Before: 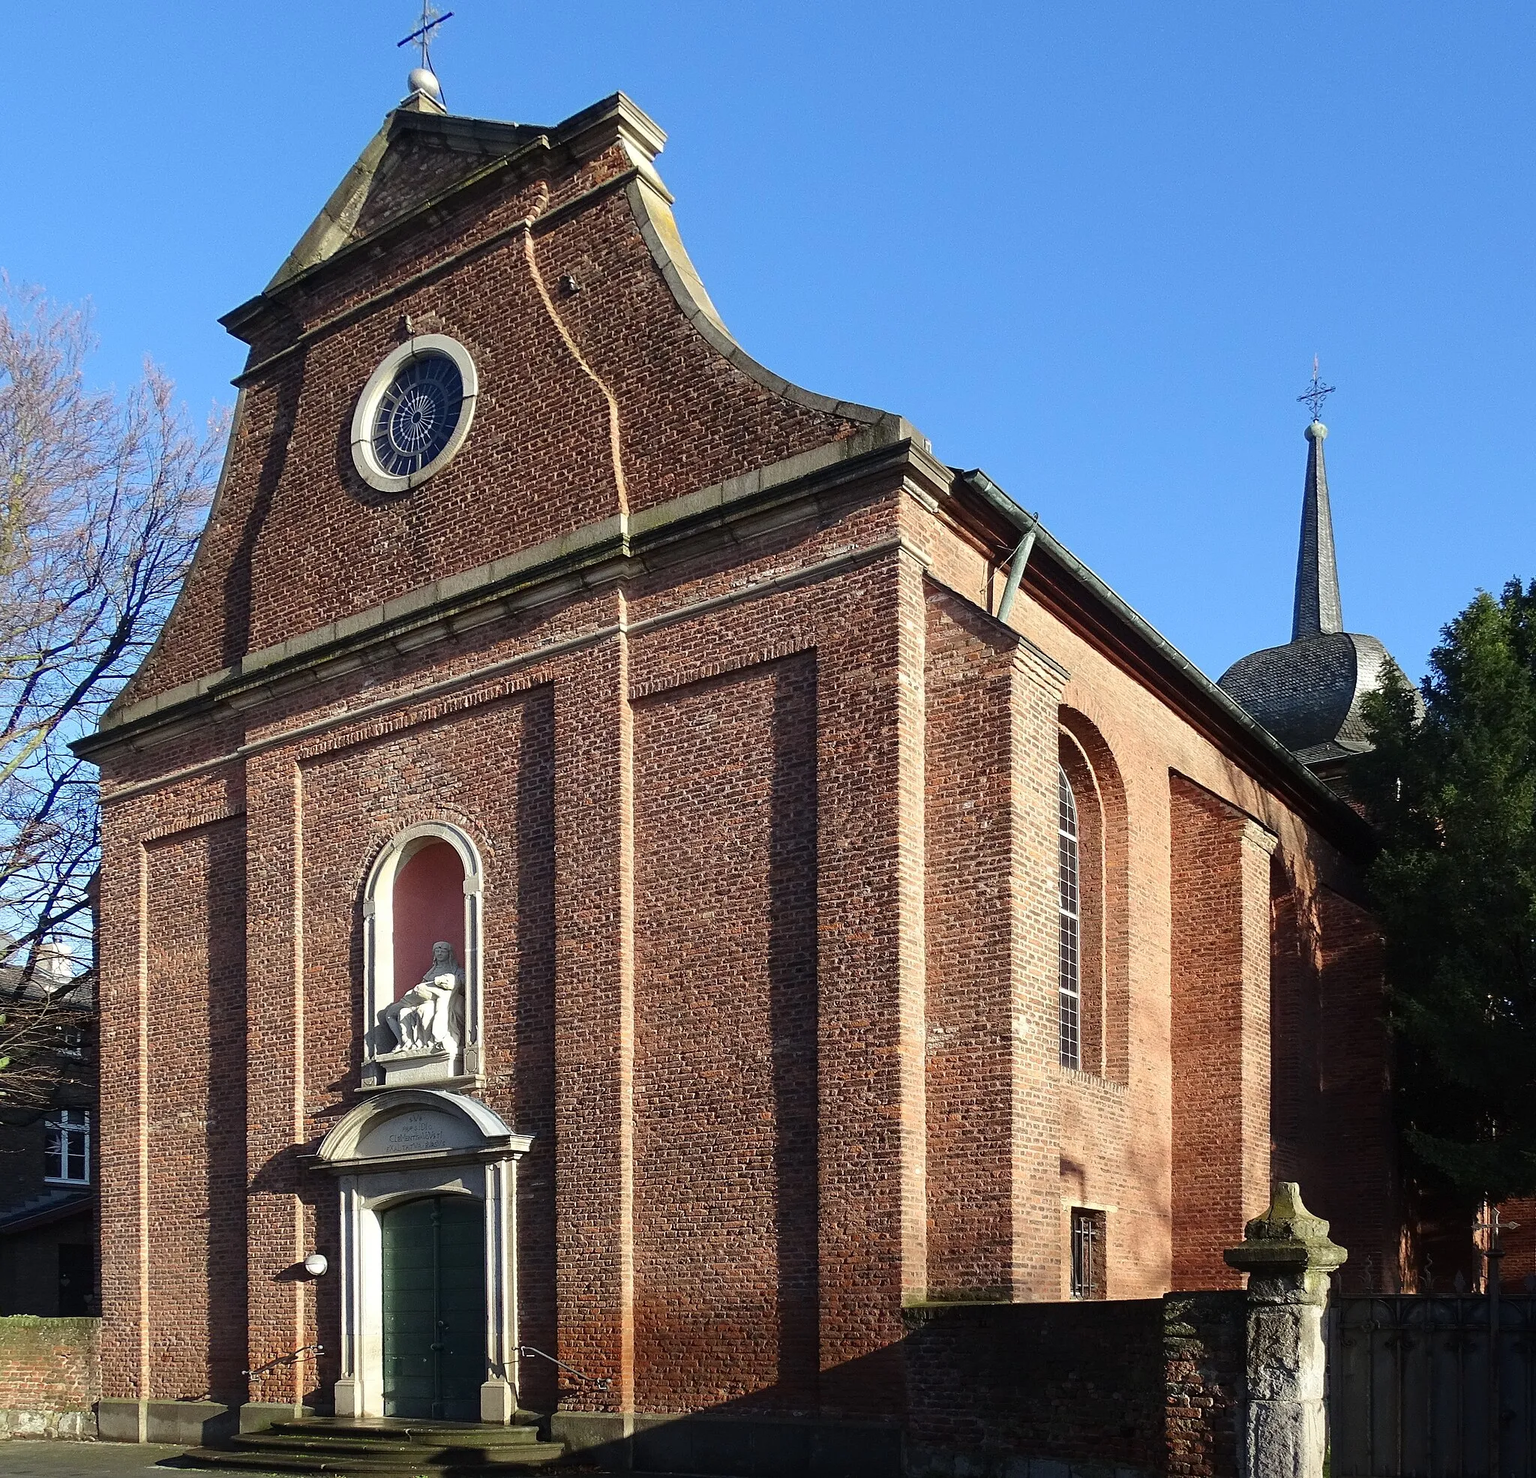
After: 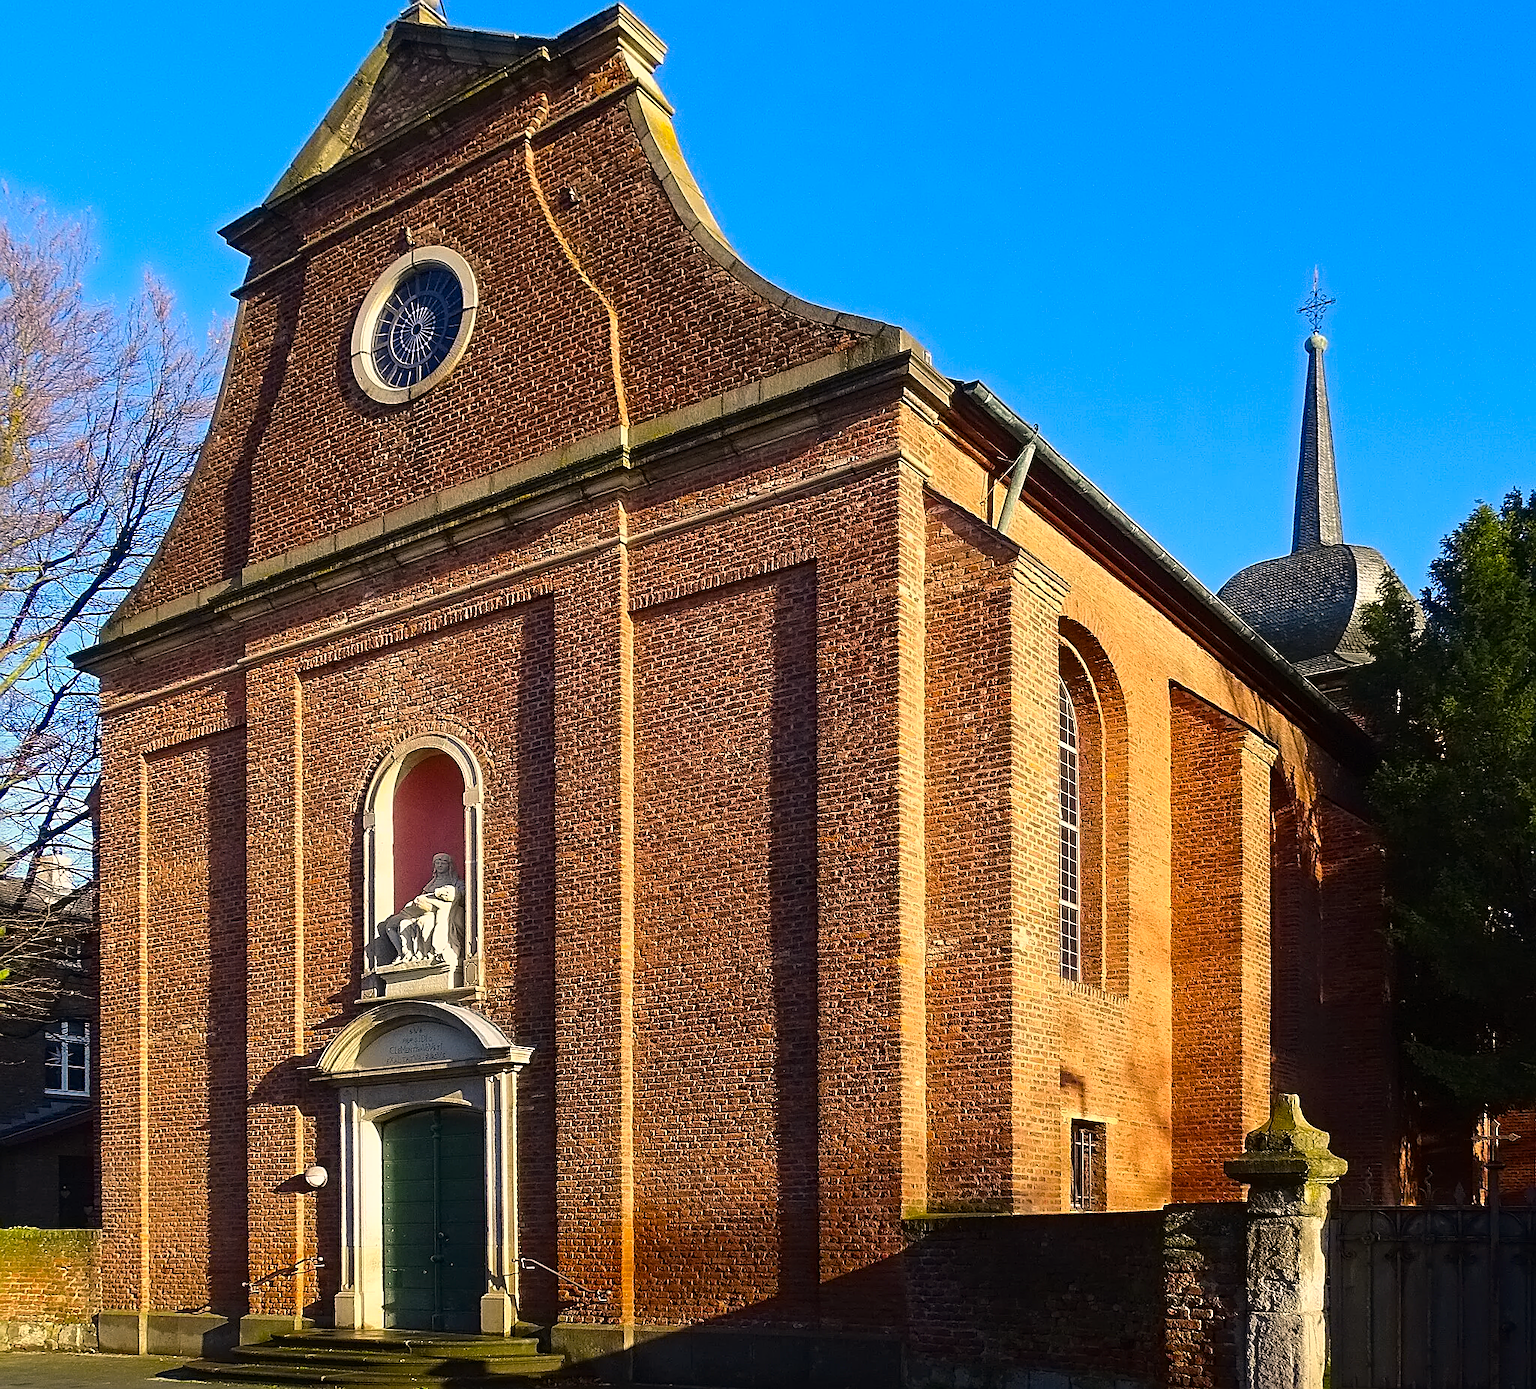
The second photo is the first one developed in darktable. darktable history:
sharpen: on, module defaults
crop and rotate: top 6.014%
color balance rgb: power › chroma 0.7%, power › hue 60°, highlights gain › chroma 3.204%, highlights gain › hue 56.99°, perceptual saturation grading › global saturation 25.923%, global vibrance 50.025%
contrast equalizer: octaves 7, y [[0.5 ×6], [0.5 ×6], [0.5 ×6], [0 ×6], [0, 0, 0, 0.581, 0.011, 0]]
